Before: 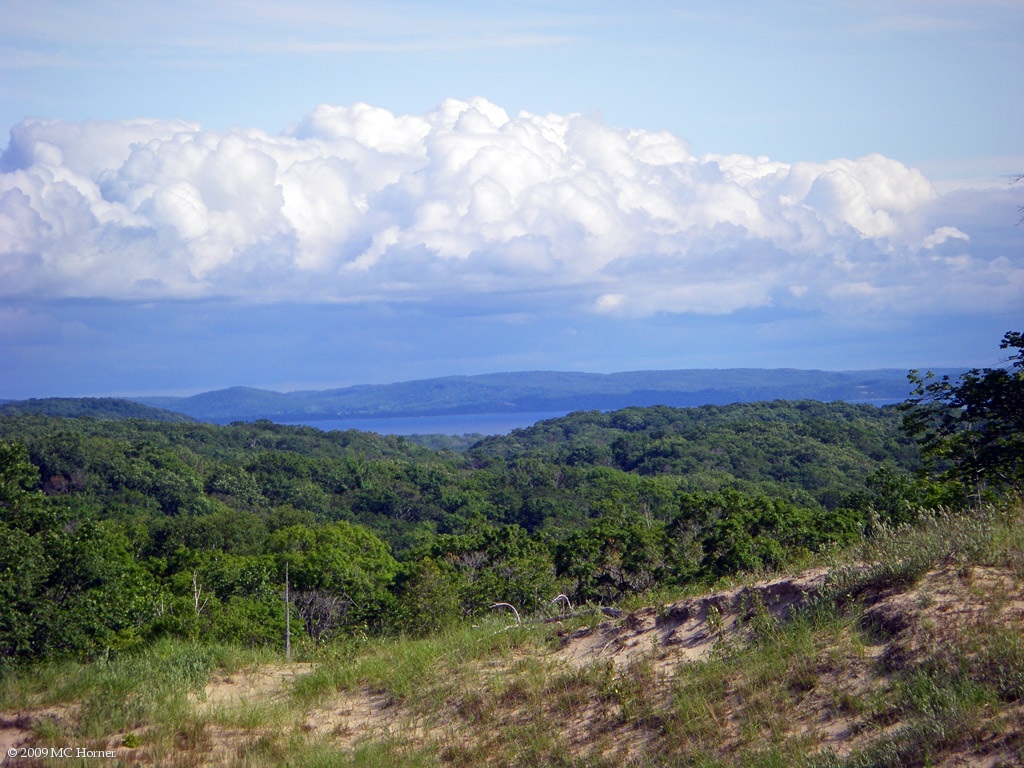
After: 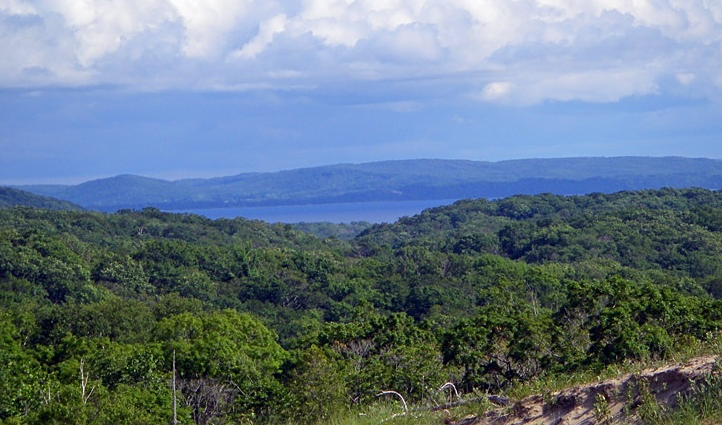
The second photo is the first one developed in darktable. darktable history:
crop: left 11.123%, top 27.61%, right 18.3%, bottom 17.034%
sharpen: amount 0.2
